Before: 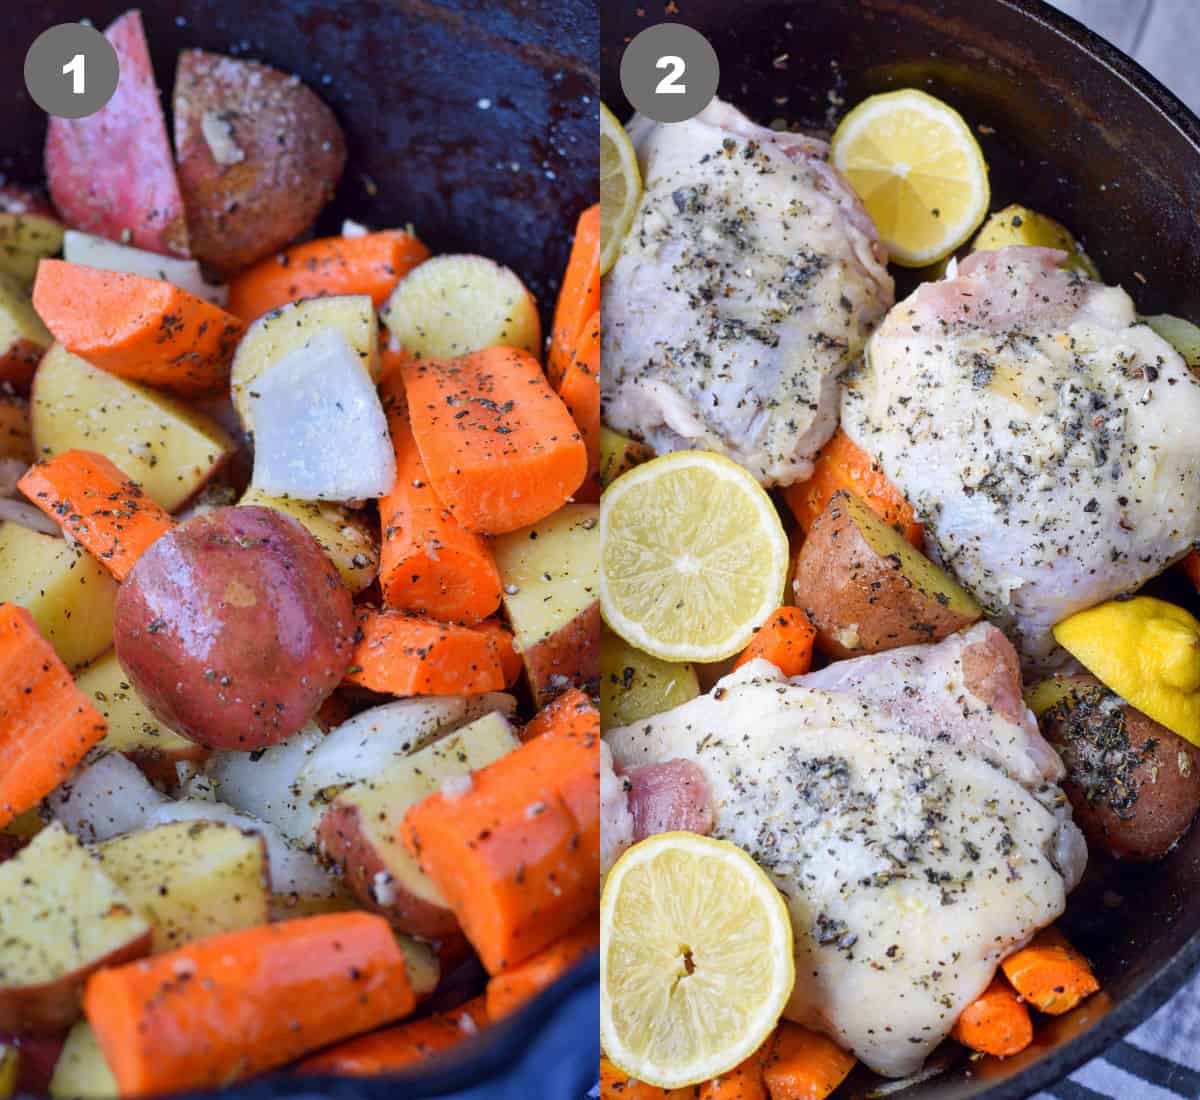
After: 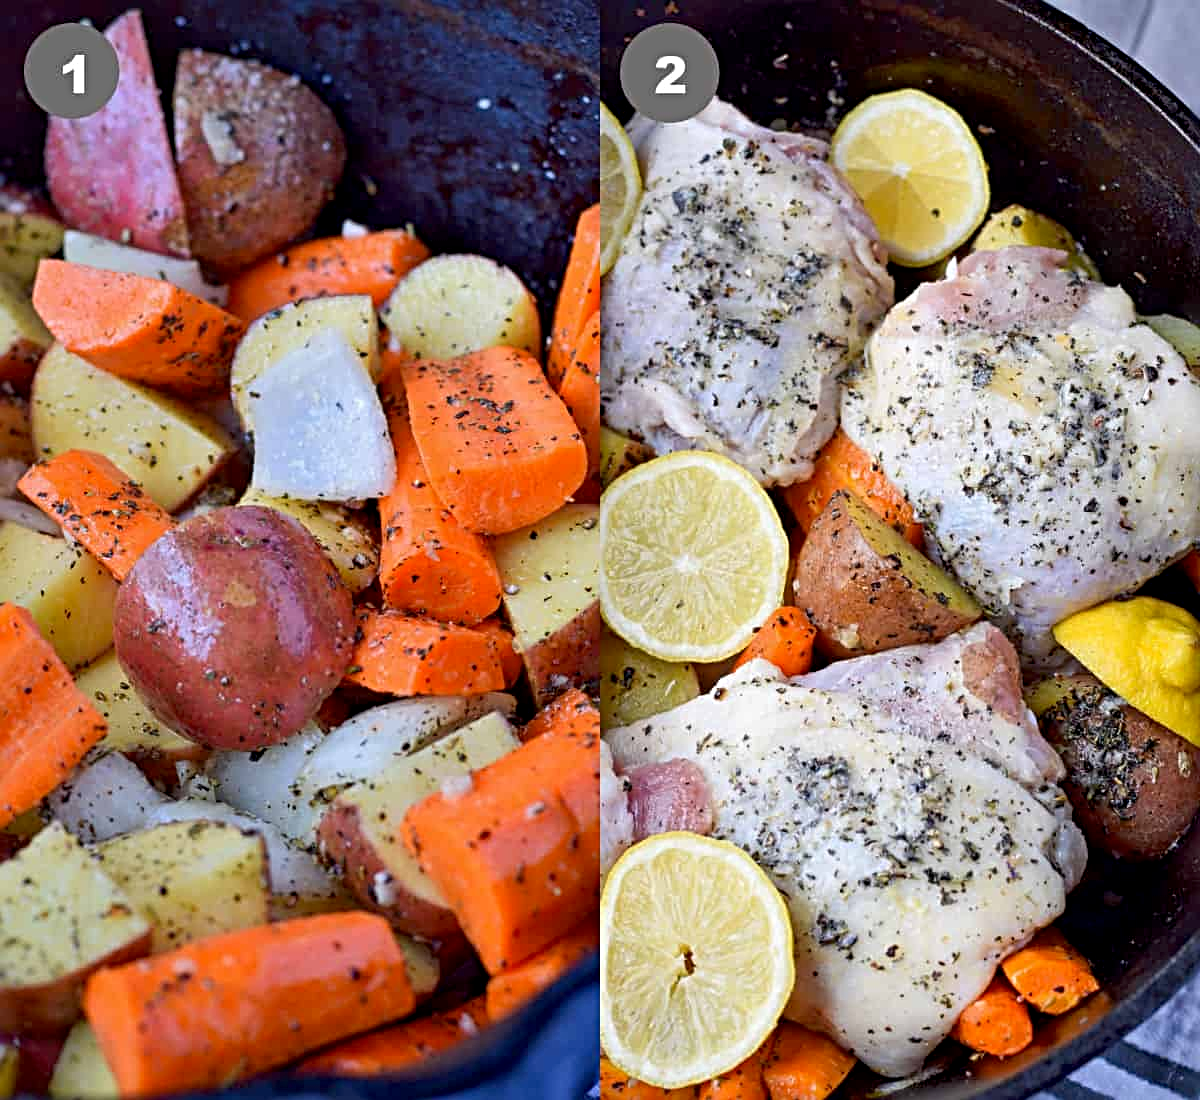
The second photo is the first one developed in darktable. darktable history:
exposure: black level correction 0.005, exposure 0.001 EV, compensate highlight preservation false
sharpen: radius 4
